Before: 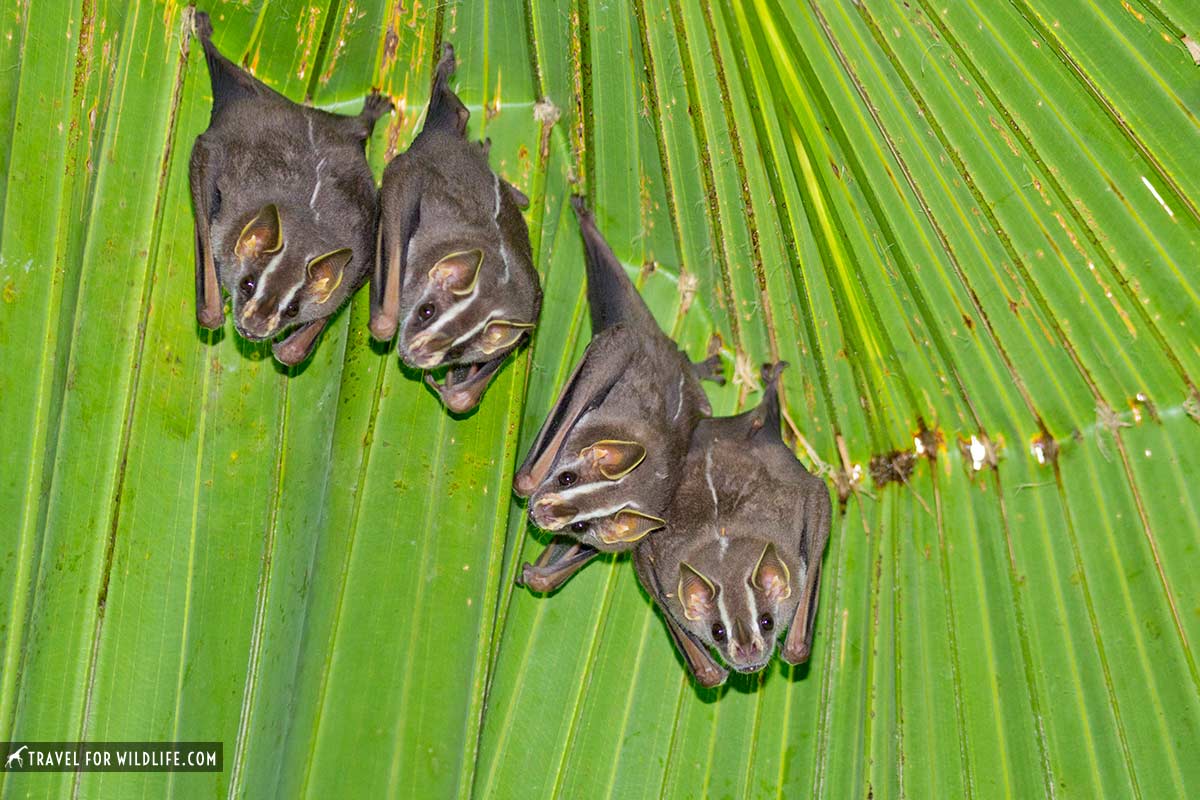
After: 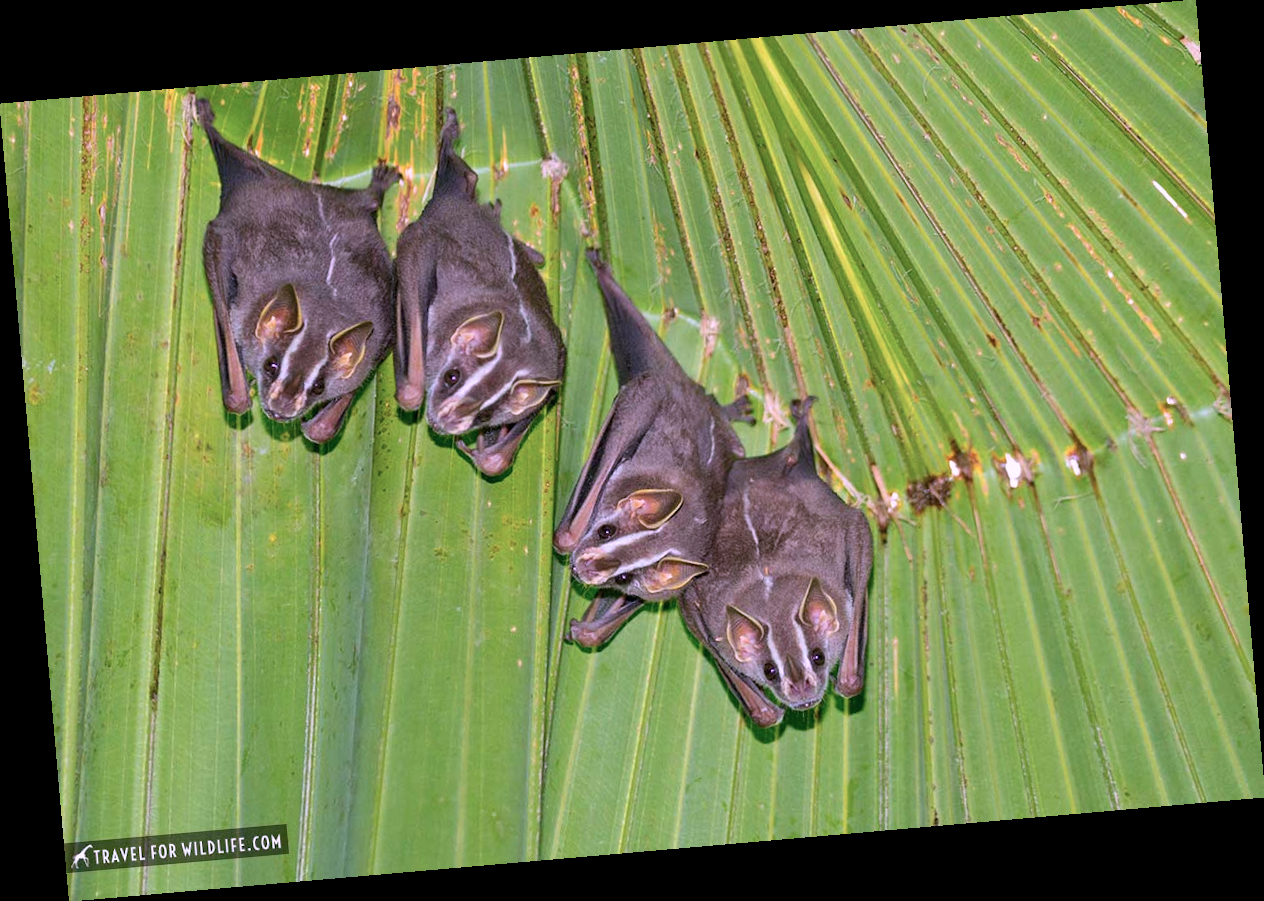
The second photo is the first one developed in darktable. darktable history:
rotate and perspective: rotation -4.98°, automatic cropping off
color correction: highlights a* 15.03, highlights b* -25.07
